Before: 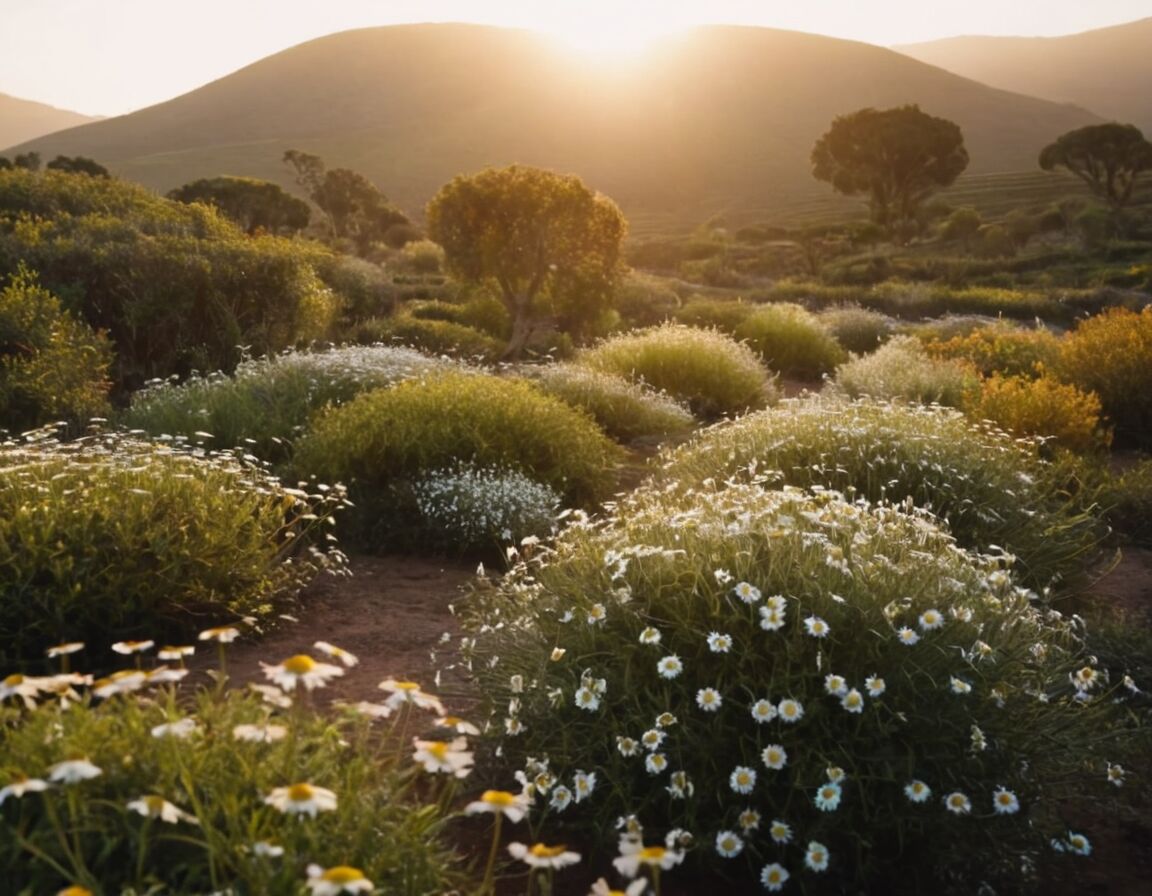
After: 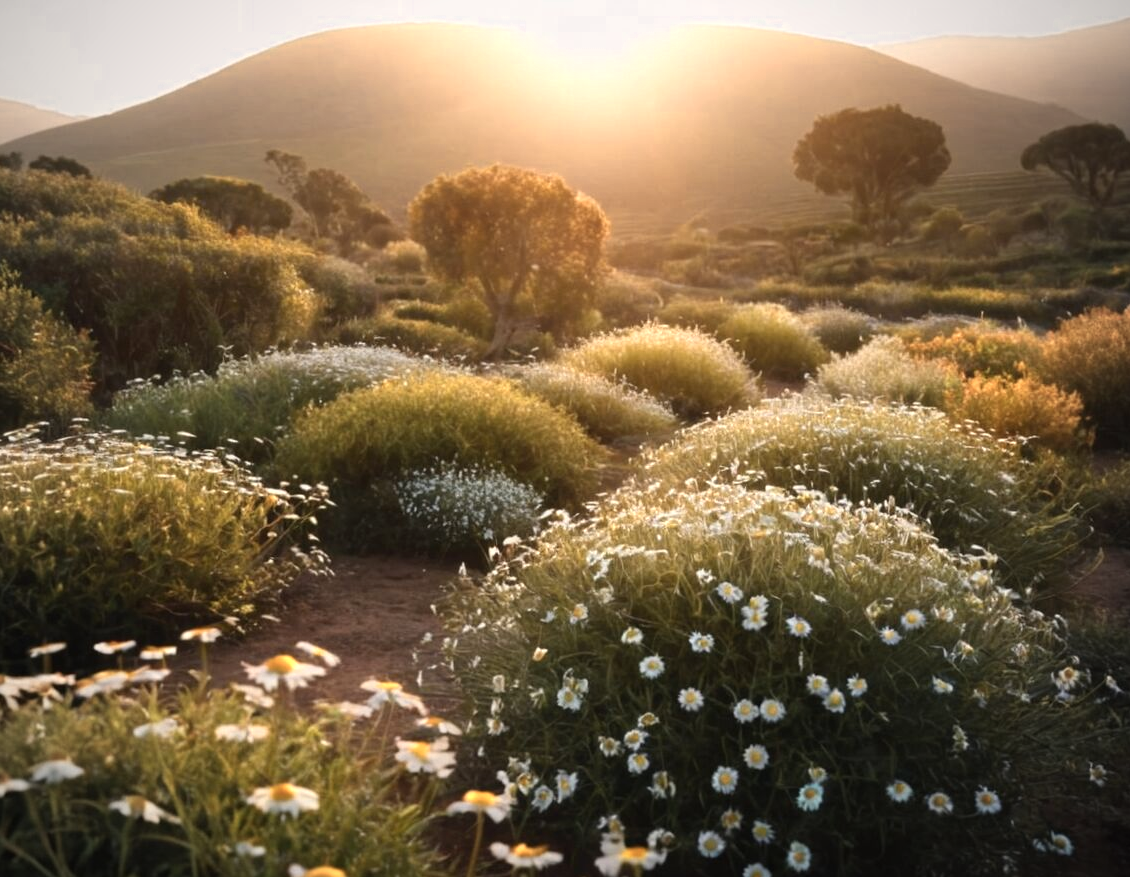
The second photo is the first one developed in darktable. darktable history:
vignetting: fall-off radius 61.16%
crop: left 1.636%, right 0.27%, bottom 2.075%
color zones: curves: ch0 [(0.018, 0.548) (0.197, 0.654) (0.425, 0.447) (0.605, 0.658) (0.732, 0.579)]; ch1 [(0.105, 0.531) (0.224, 0.531) (0.386, 0.39) (0.618, 0.456) (0.732, 0.456) (0.956, 0.421)]; ch2 [(0.039, 0.583) (0.215, 0.465) (0.399, 0.544) (0.465, 0.548) (0.614, 0.447) (0.724, 0.43) (0.882, 0.623) (0.956, 0.632)]
